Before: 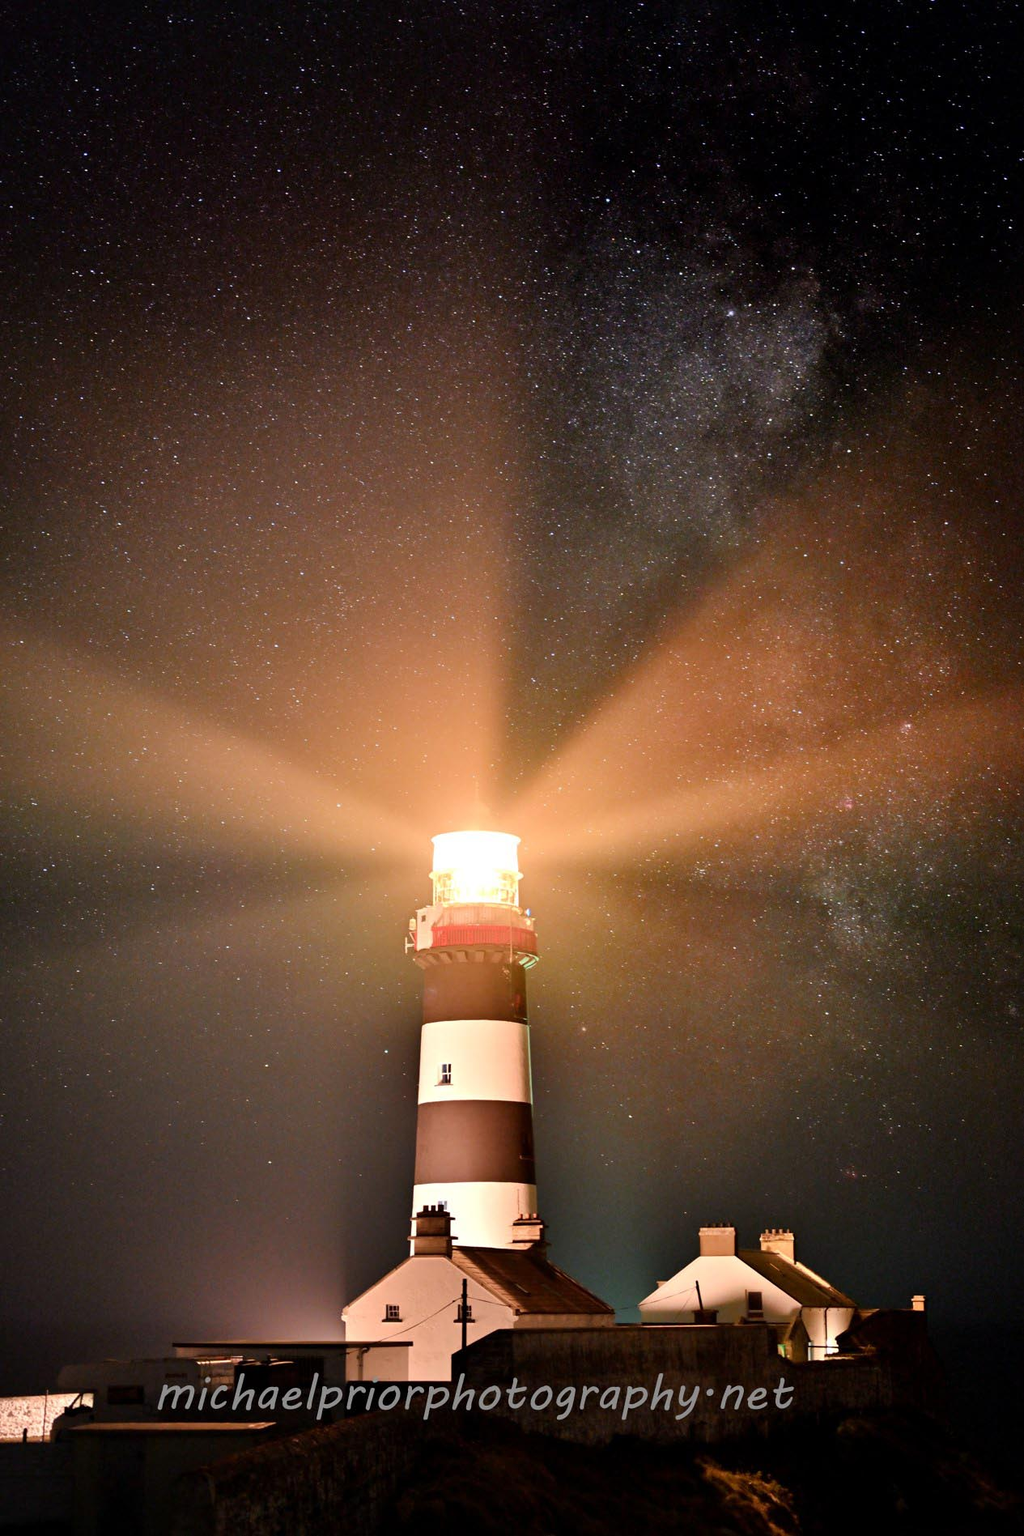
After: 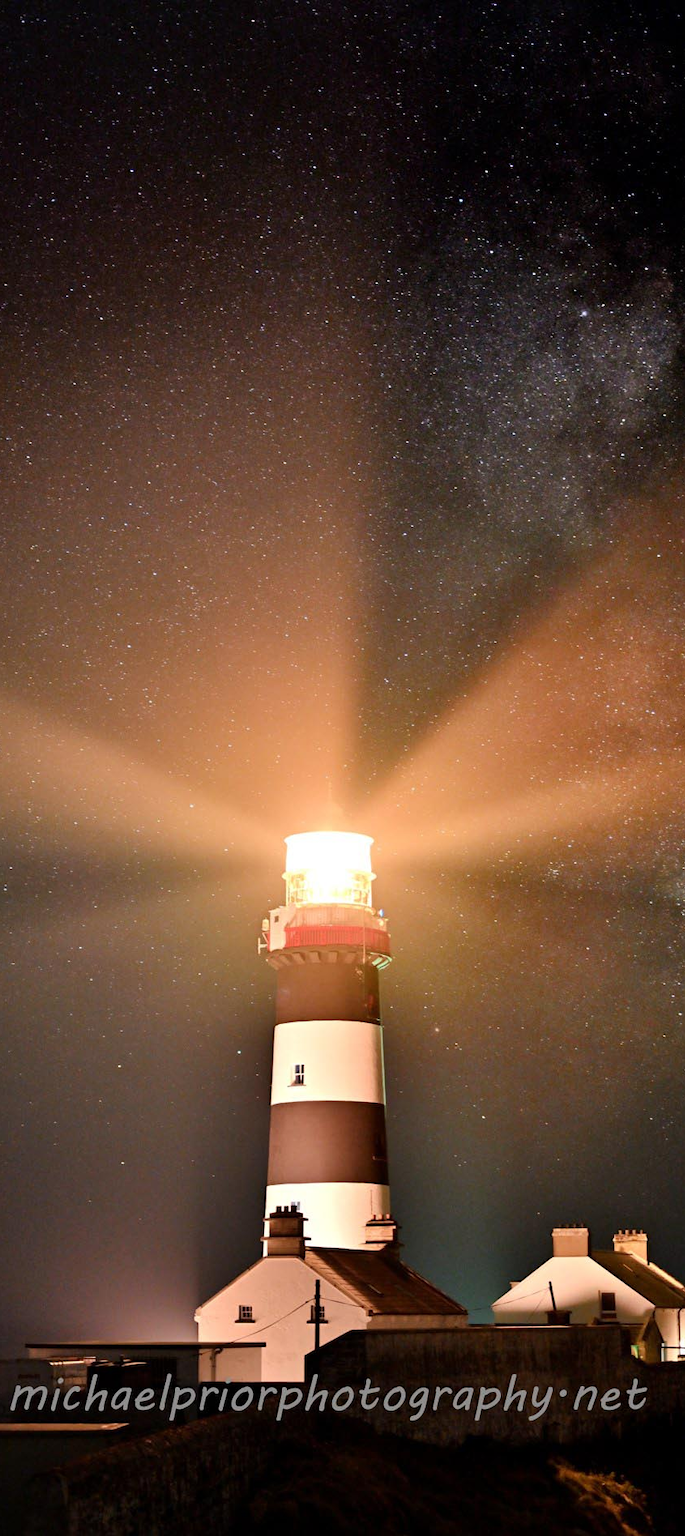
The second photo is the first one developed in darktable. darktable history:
crop and rotate: left 14.42%, right 18.655%
